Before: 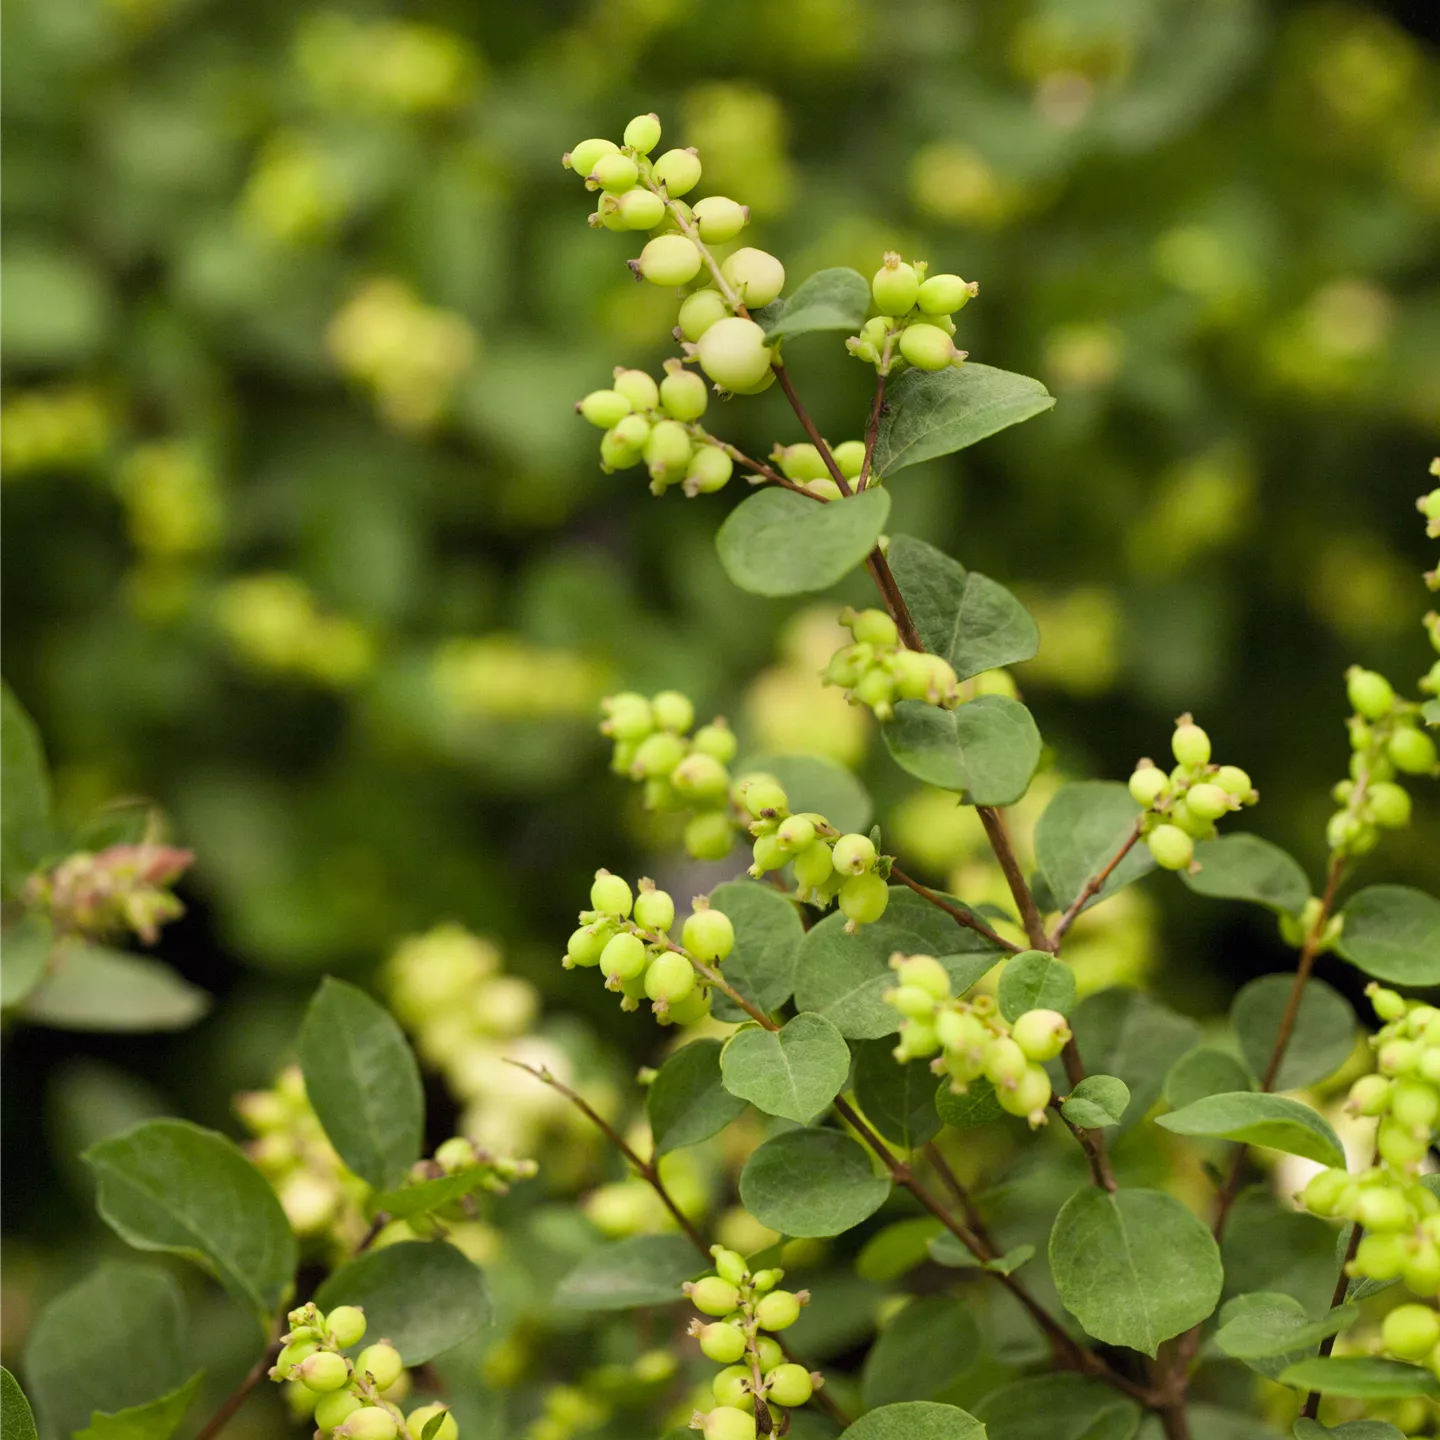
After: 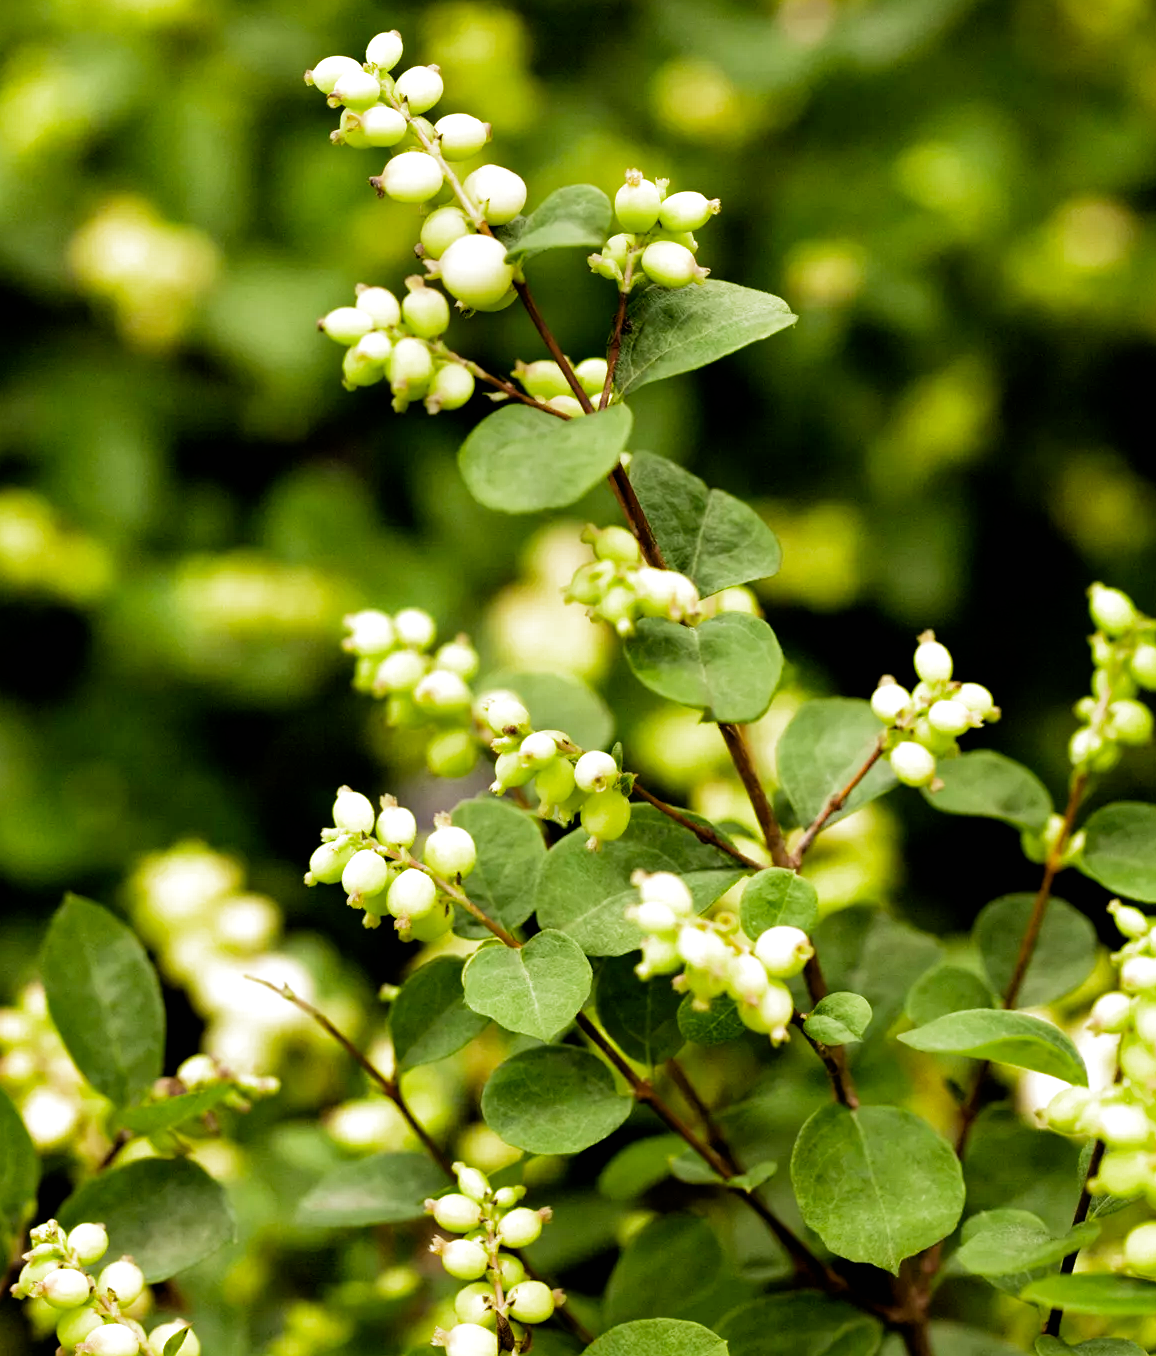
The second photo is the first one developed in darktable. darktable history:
crop and rotate: left 17.959%, top 5.771%, right 1.742%
levels: levels [0, 0.474, 0.947]
filmic rgb: black relative exposure -8.2 EV, white relative exposure 2.2 EV, threshold 3 EV, hardness 7.11, latitude 75%, contrast 1.325, highlights saturation mix -2%, shadows ↔ highlights balance 30%, preserve chrominance no, color science v5 (2021), contrast in shadows safe, contrast in highlights safe, enable highlight reconstruction true
rgb curve: curves: ch0 [(0, 0) (0.136, 0.078) (0.262, 0.245) (0.414, 0.42) (1, 1)], compensate middle gray true, preserve colors basic power
